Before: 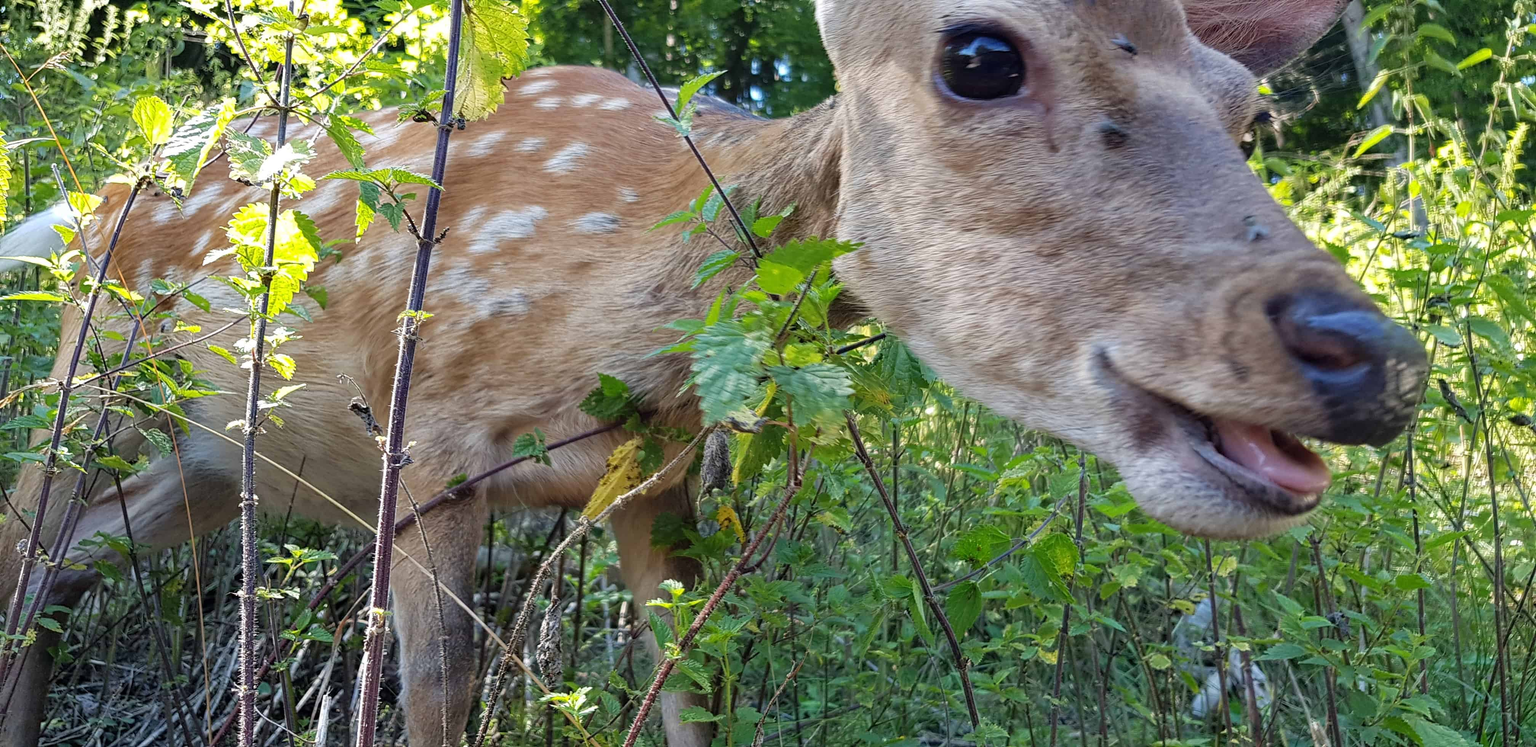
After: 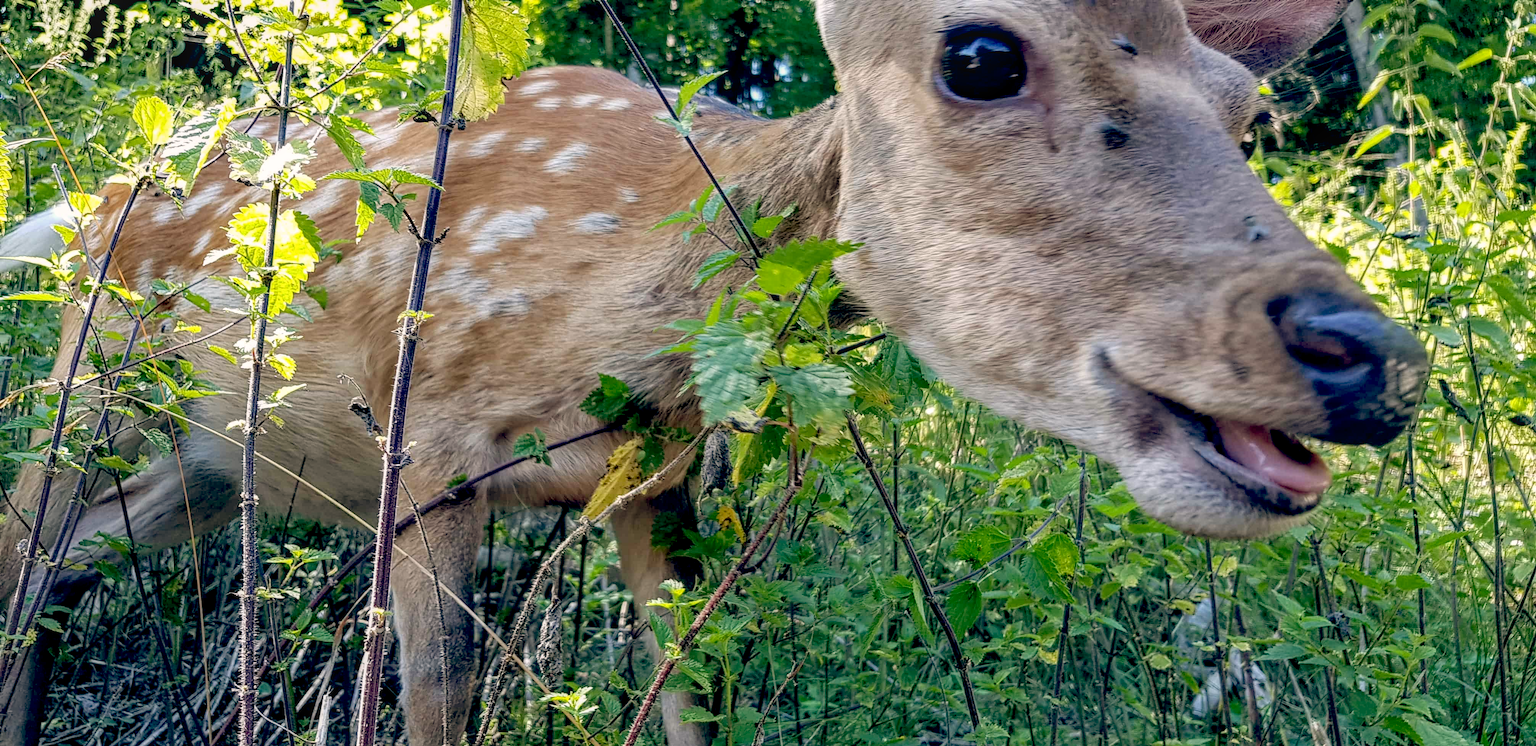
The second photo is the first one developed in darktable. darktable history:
local contrast: detail 117%
color balance: lift [0.975, 0.993, 1, 1.015], gamma [1.1, 1, 1, 0.945], gain [1, 1.04, 1, 0.95]
